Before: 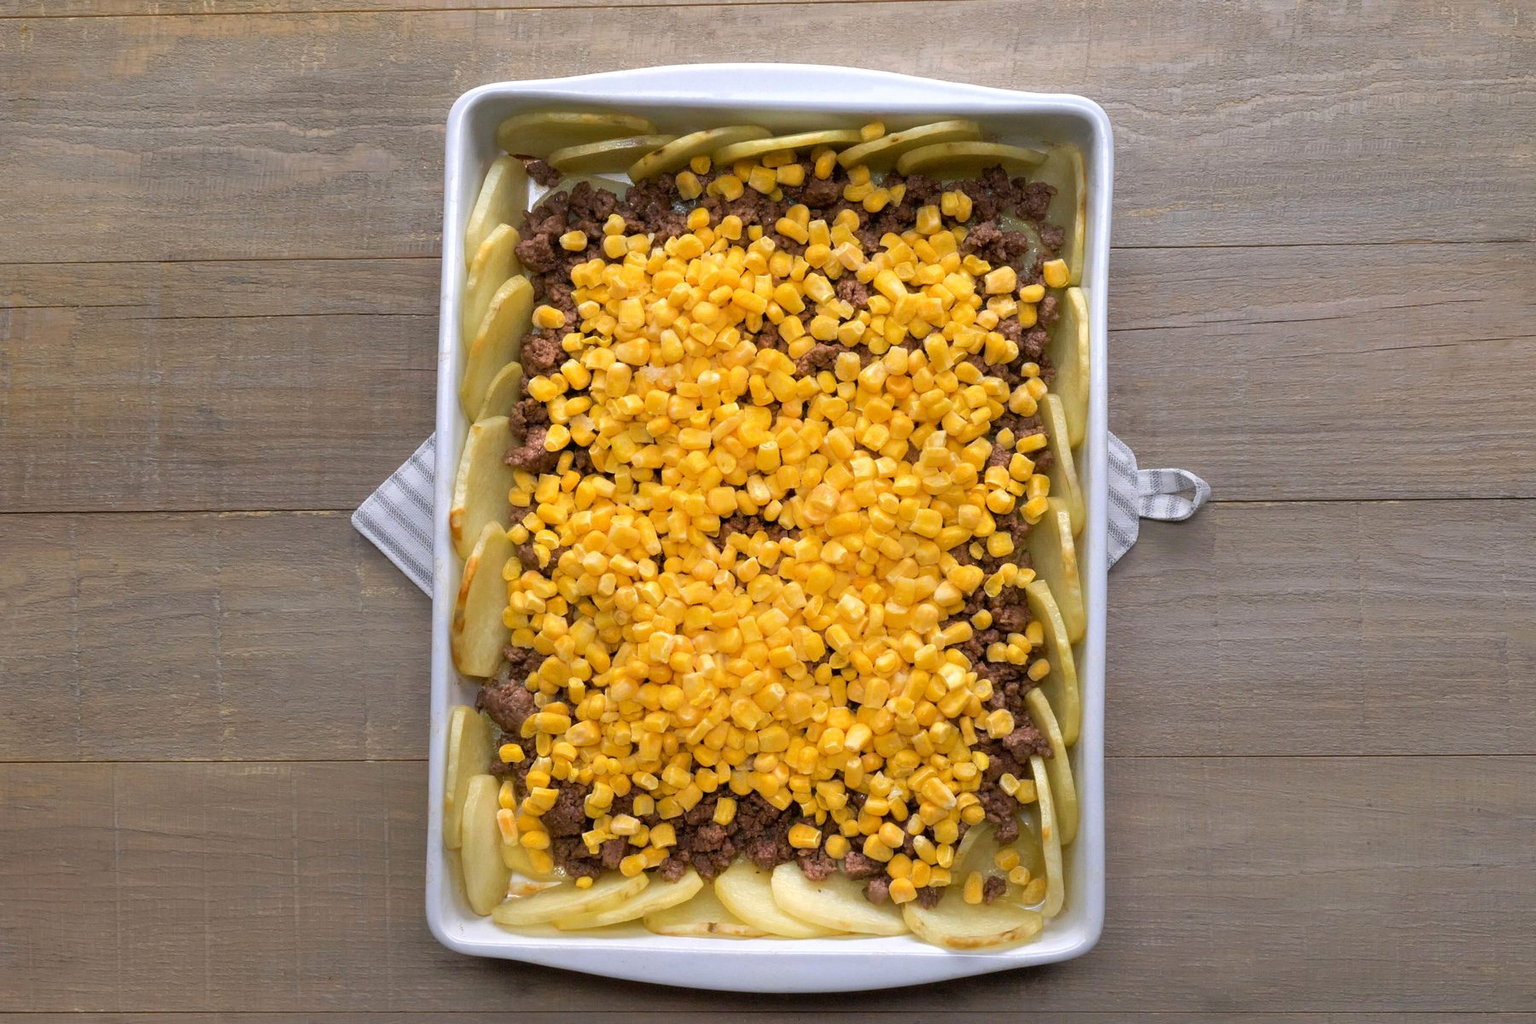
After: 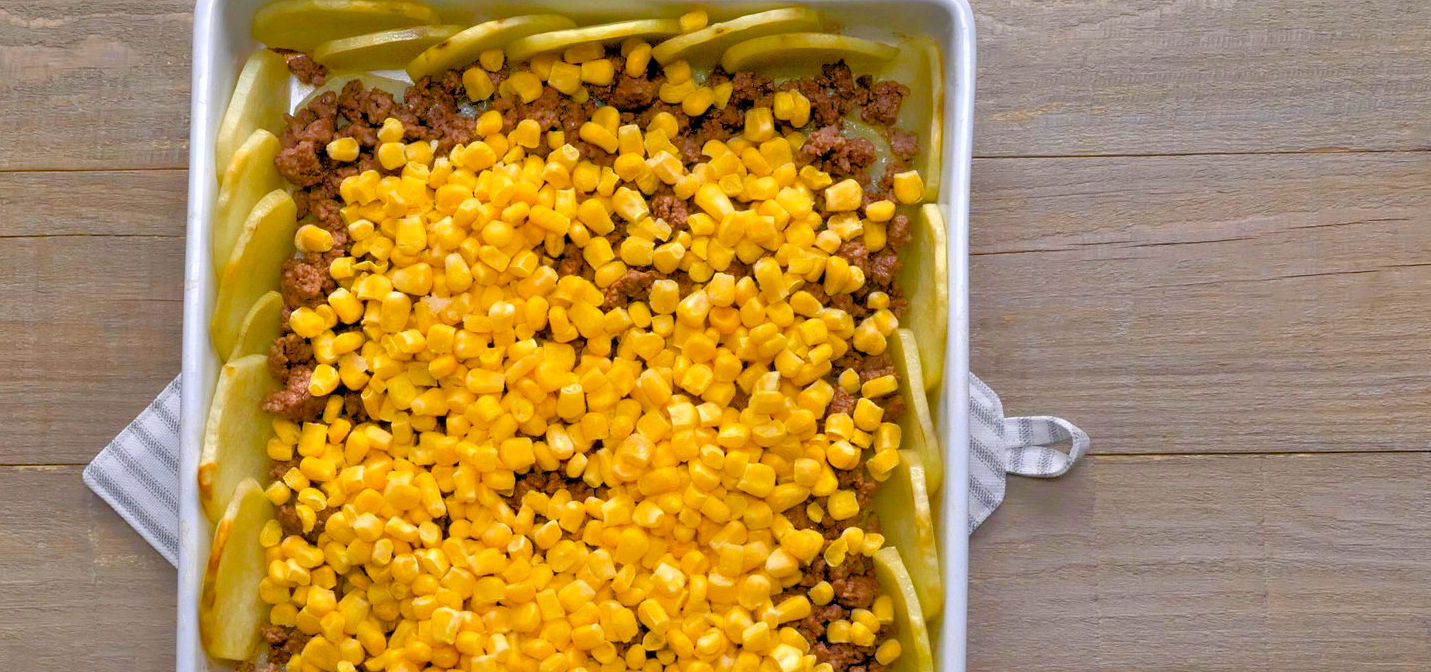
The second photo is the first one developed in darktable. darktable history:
tone equalizer: -7 EV 0.161 EV, -6 EV 0.598 EV, -5 EV 1.13 EV, -4 EV 1.3 EV, -3 EV 1.18 EV, -2 EV 0.6 EV, -1 EV 0.153 EV
crop: left 18.279%, top 11.095%, right 2.193%, bottom 32.878%
color balance rgb: global offset › luminance -0.854%, perceptual saturation grading › global saturation 35.187%, perceptual saturation grading › highlights -25.807%, perceptual saturation grading › shadows 49.903%
